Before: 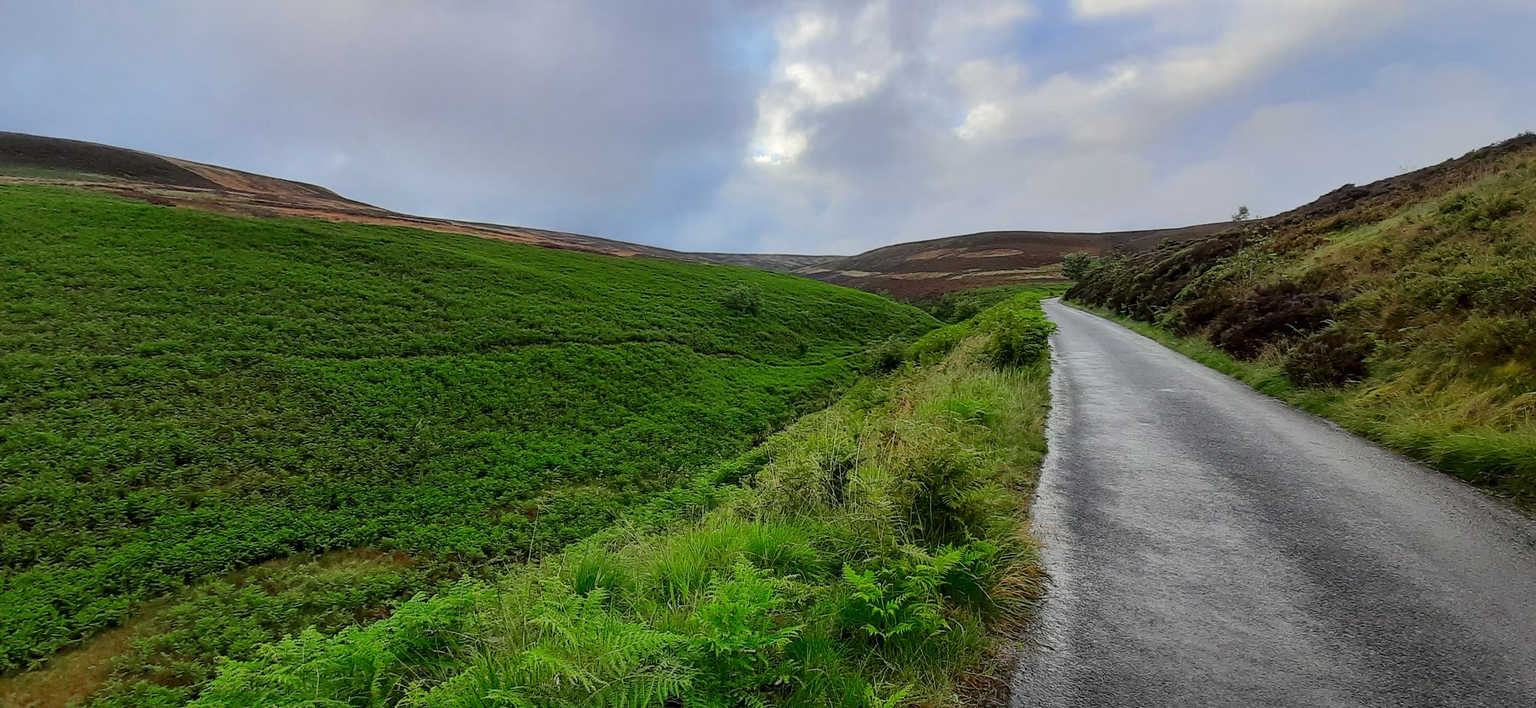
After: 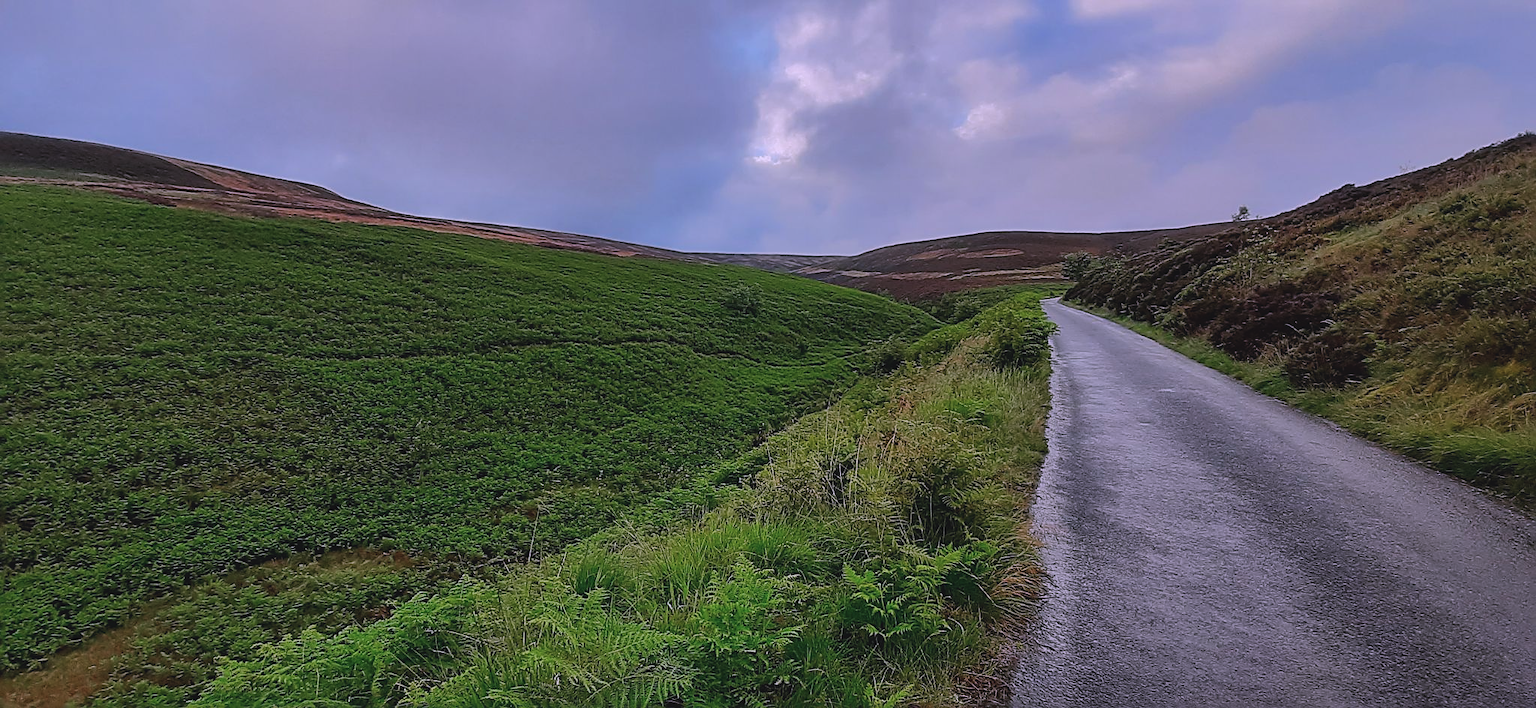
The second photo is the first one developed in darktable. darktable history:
exposure: exposure -0.55 EV, compensate highlight preservation false
color correction: highlights a* 15.16, highlights b* -25.69
color balance rgb: shadows lift › chroma 0.813%, shadows lift › hue 114.18°, global offset › luminance 0.697%, linear chroma grading › mid-tones 8.009%, perceptual saturation grading › global saturation 0.165%, global vibrance 20%
sharpen: radius 2.535, amount 0.621
